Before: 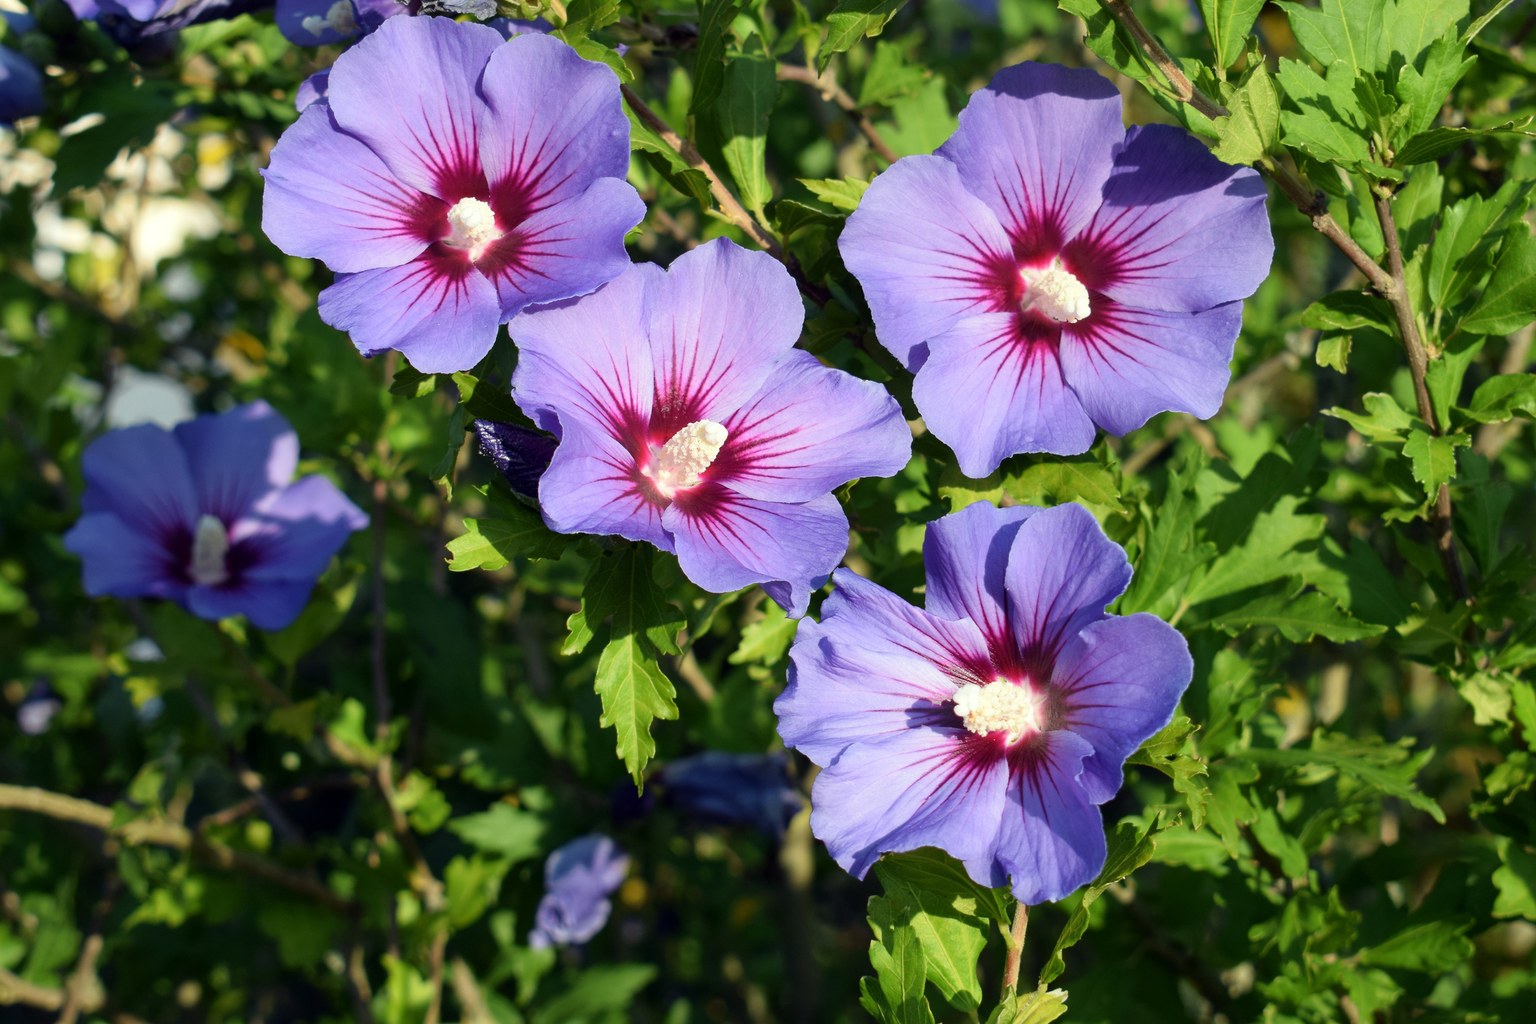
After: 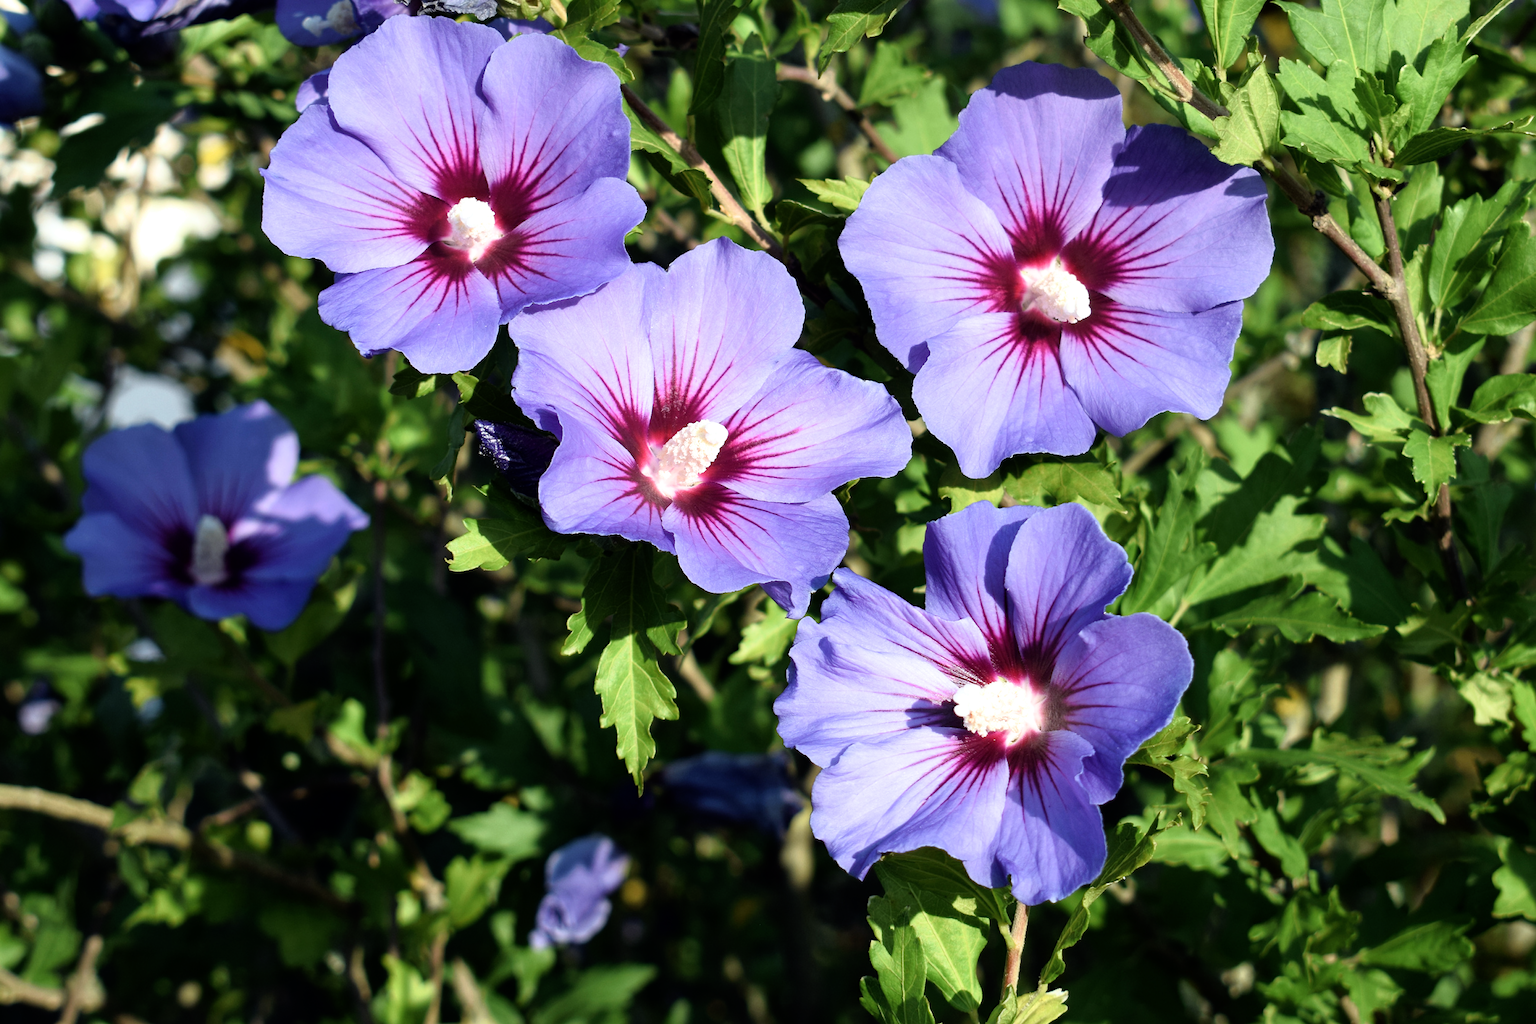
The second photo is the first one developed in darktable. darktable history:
filmic rgb: black relative exposure -9.08 EV, white relative exposure 2.3 EV, hardness 7.49
color calibration: illuminant as shot in camera, x 0.358, y 0.373, temperature 4628.91 K
